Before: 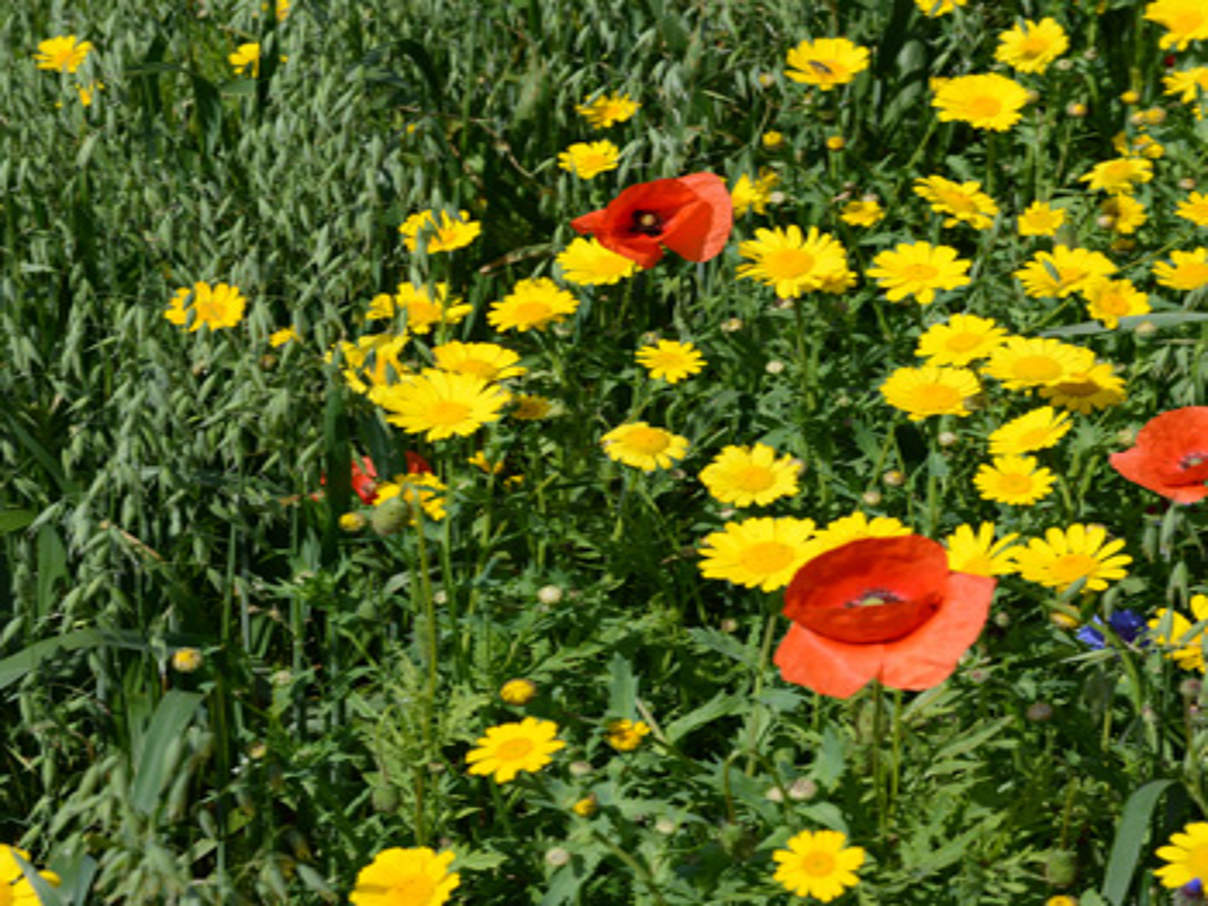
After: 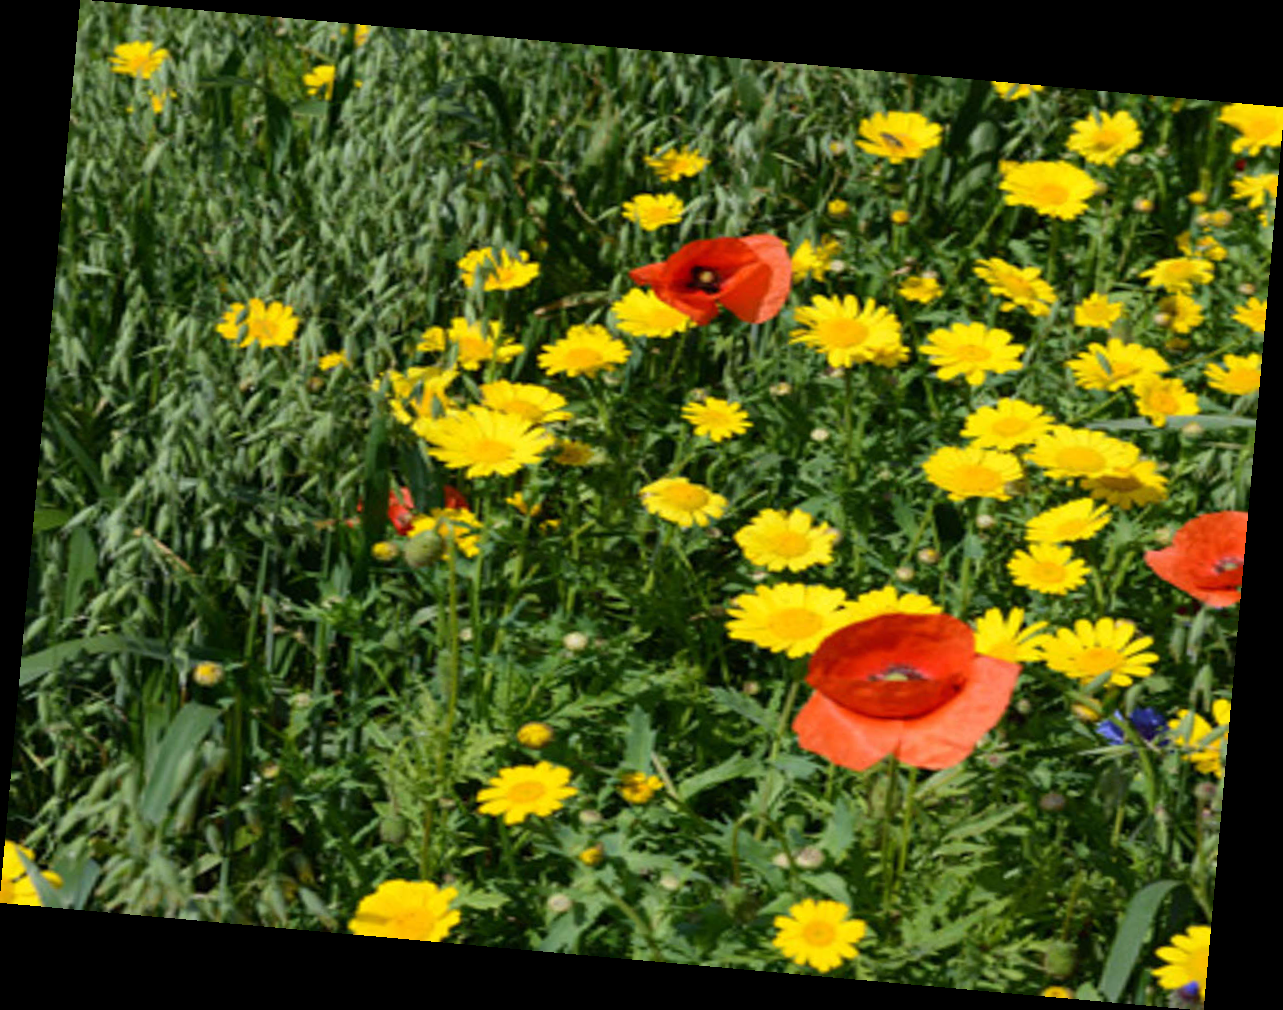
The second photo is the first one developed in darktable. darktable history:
tone equalizer: -7 EV 0.13 EV, smoothing diameter 25%, edges refinement/feathering 10, preserve details guided filter
rotate and perspective: rotation 5.12°, automatic cropping off
